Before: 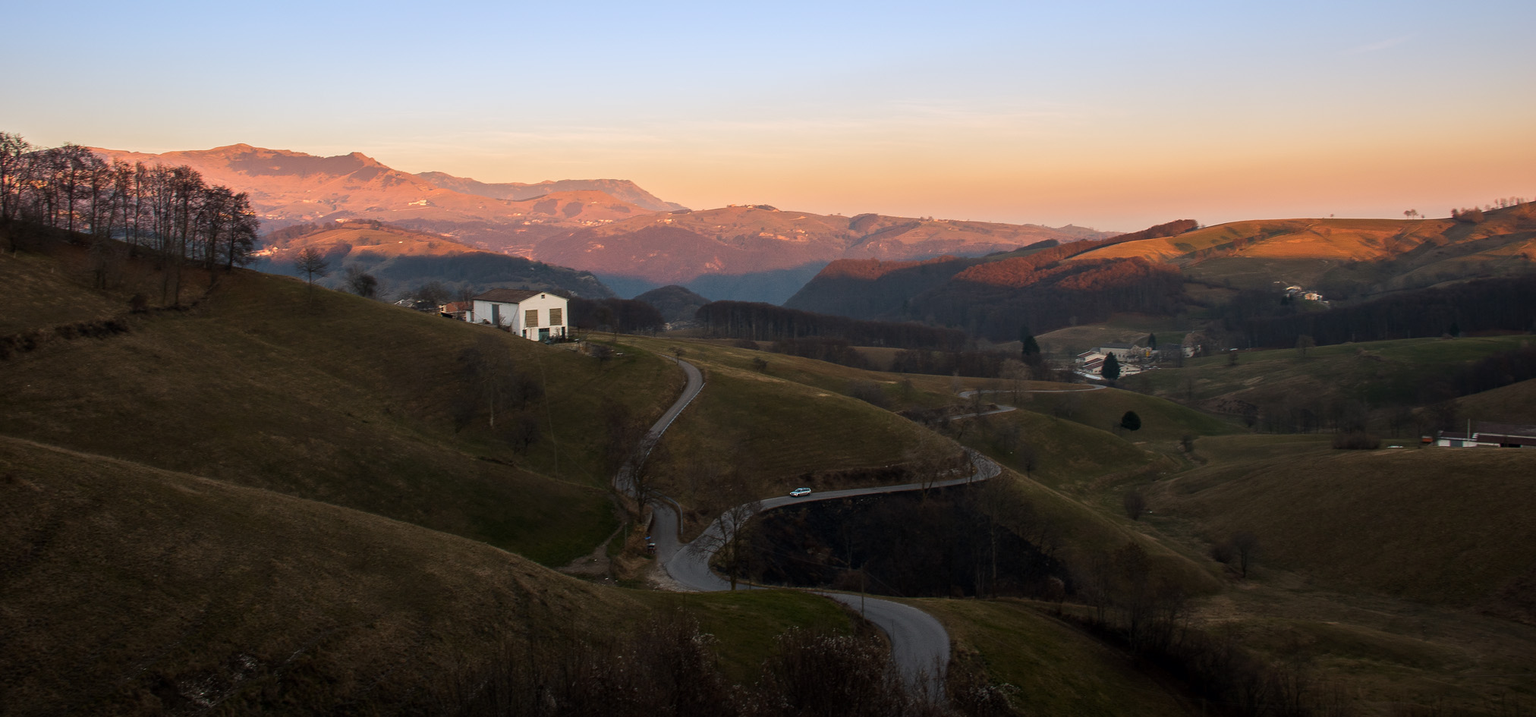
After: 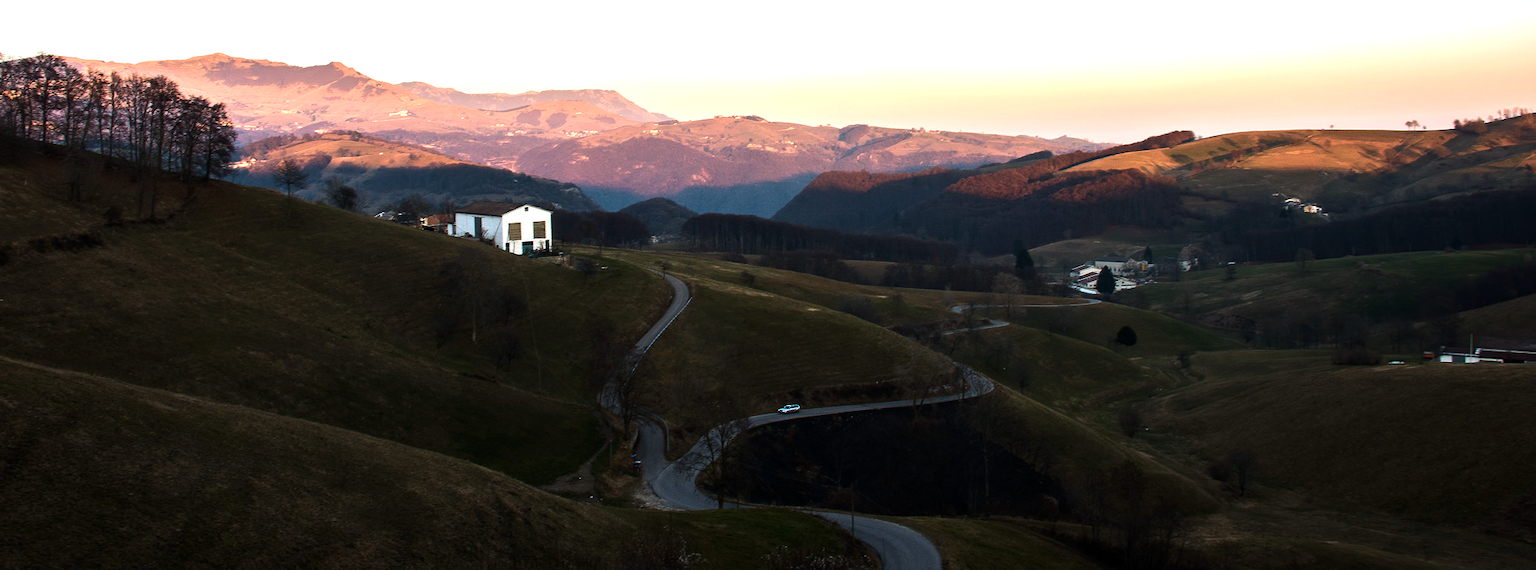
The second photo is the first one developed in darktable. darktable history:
tone equalizer: -8 EV -1.09 EV, -7 EV -1.02 EV, -6 EV -0.829 EV, -5 EV -0.578 EV, -3 EV 0.55 EV, -2 EV 0.879 EV, -1 EV 1 EV, +0 EV 1.07 EV, edges refinement/feathering 500, mask exposure compensation -1.57 EV, preserve details no
color calibration: illuminant F (fluorescent), F source F9 (Cool White Deluxe 4150 K) – high CRI, x 0.374, y 0.373, temperature 4162.52 K
crop and rotate: left 1.814%, top 12.82%, right 0.205%, bottom 9.219%
velvia: on, module defaults
